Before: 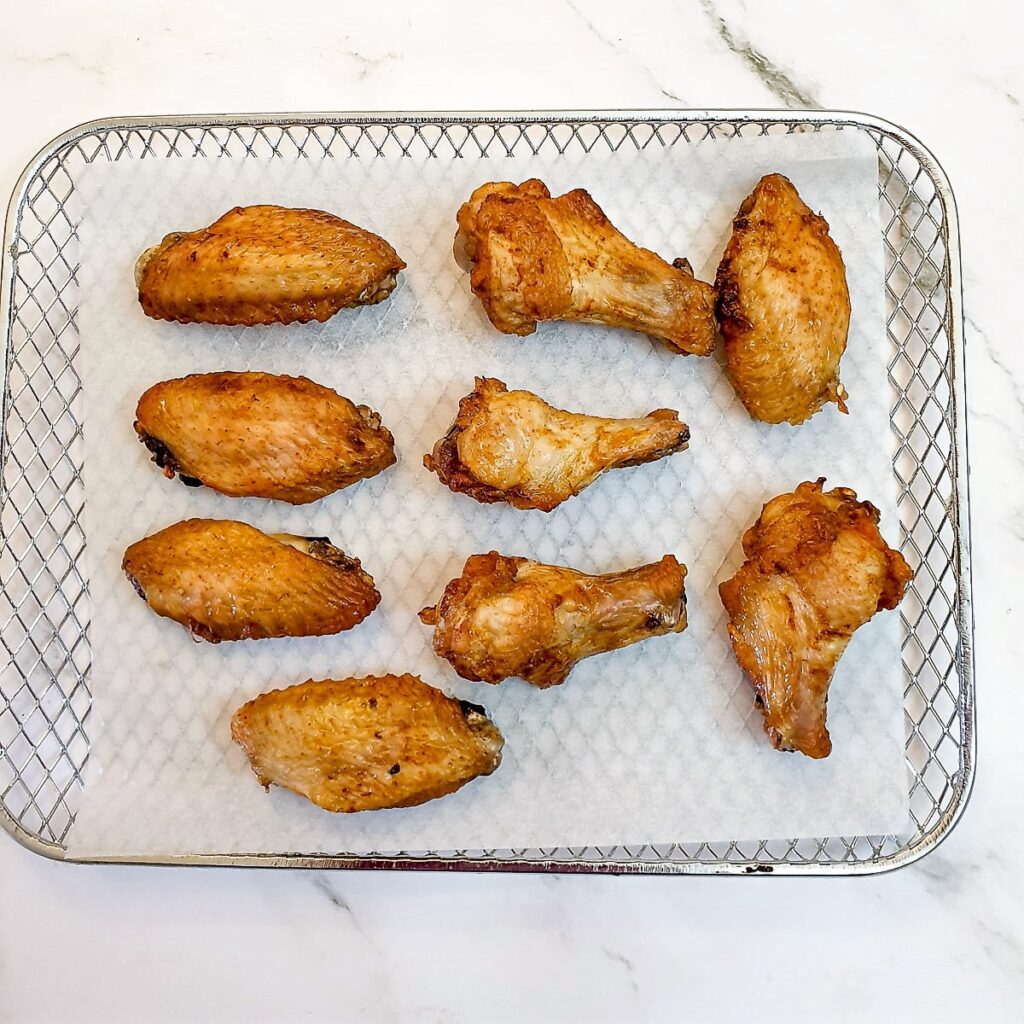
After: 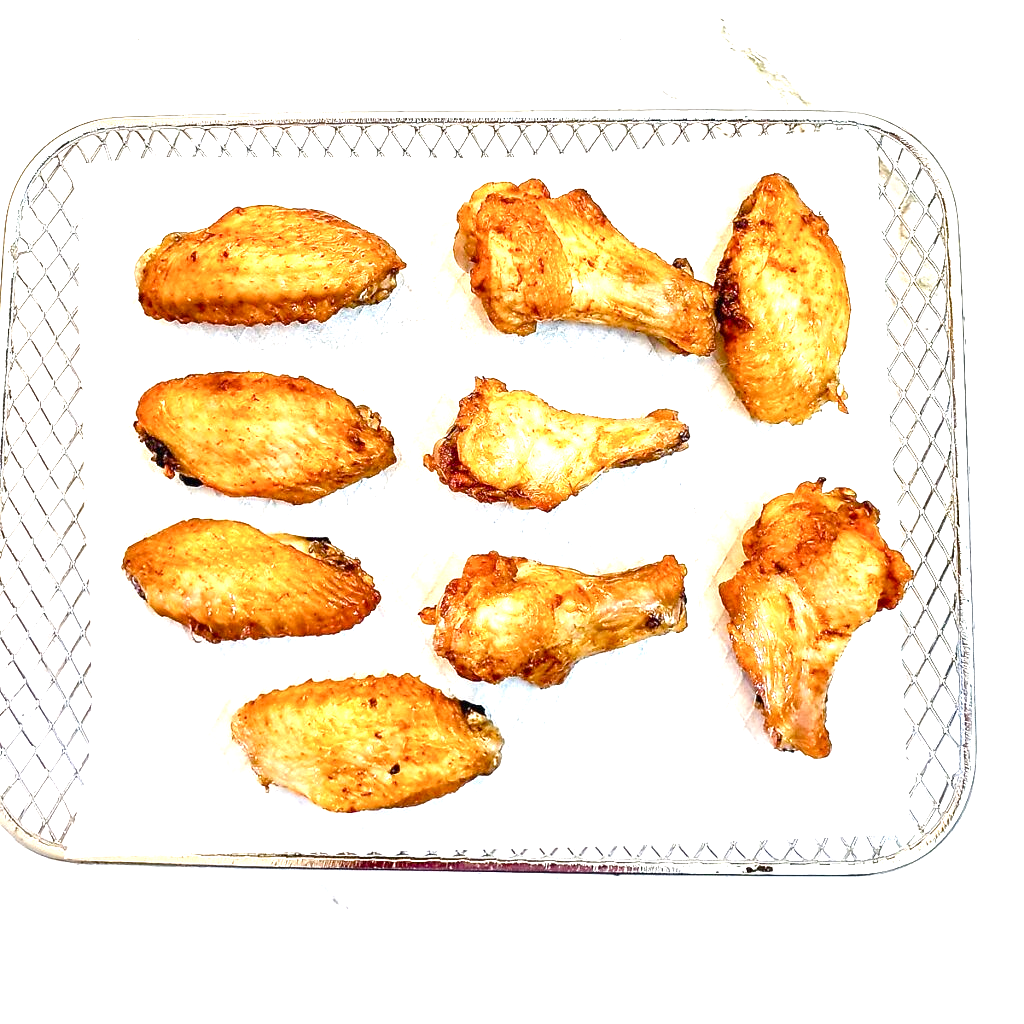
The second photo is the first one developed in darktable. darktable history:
color balance rgb: perceptual saturation grading › global saturation 20%, perceptual saturation grading › highlights -24.825%, perceptual saturation grading › shadows 25.731%
exposure: black level correction 0, exposure 1.509 EV, compensate highlight preservation false
